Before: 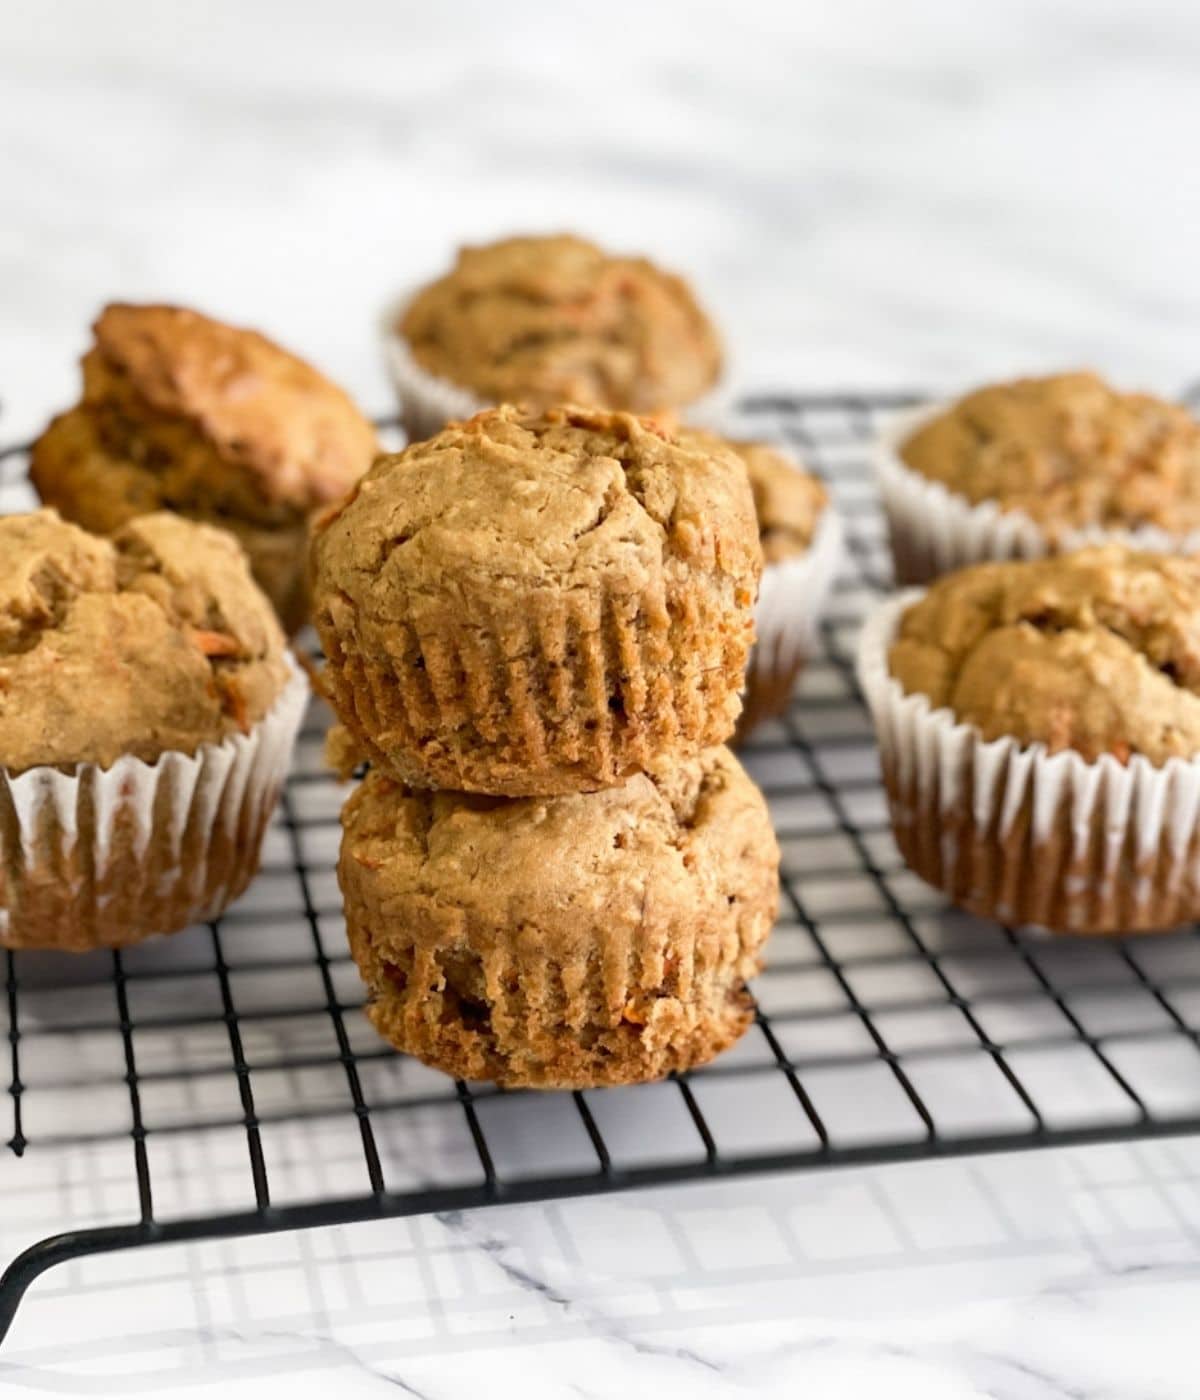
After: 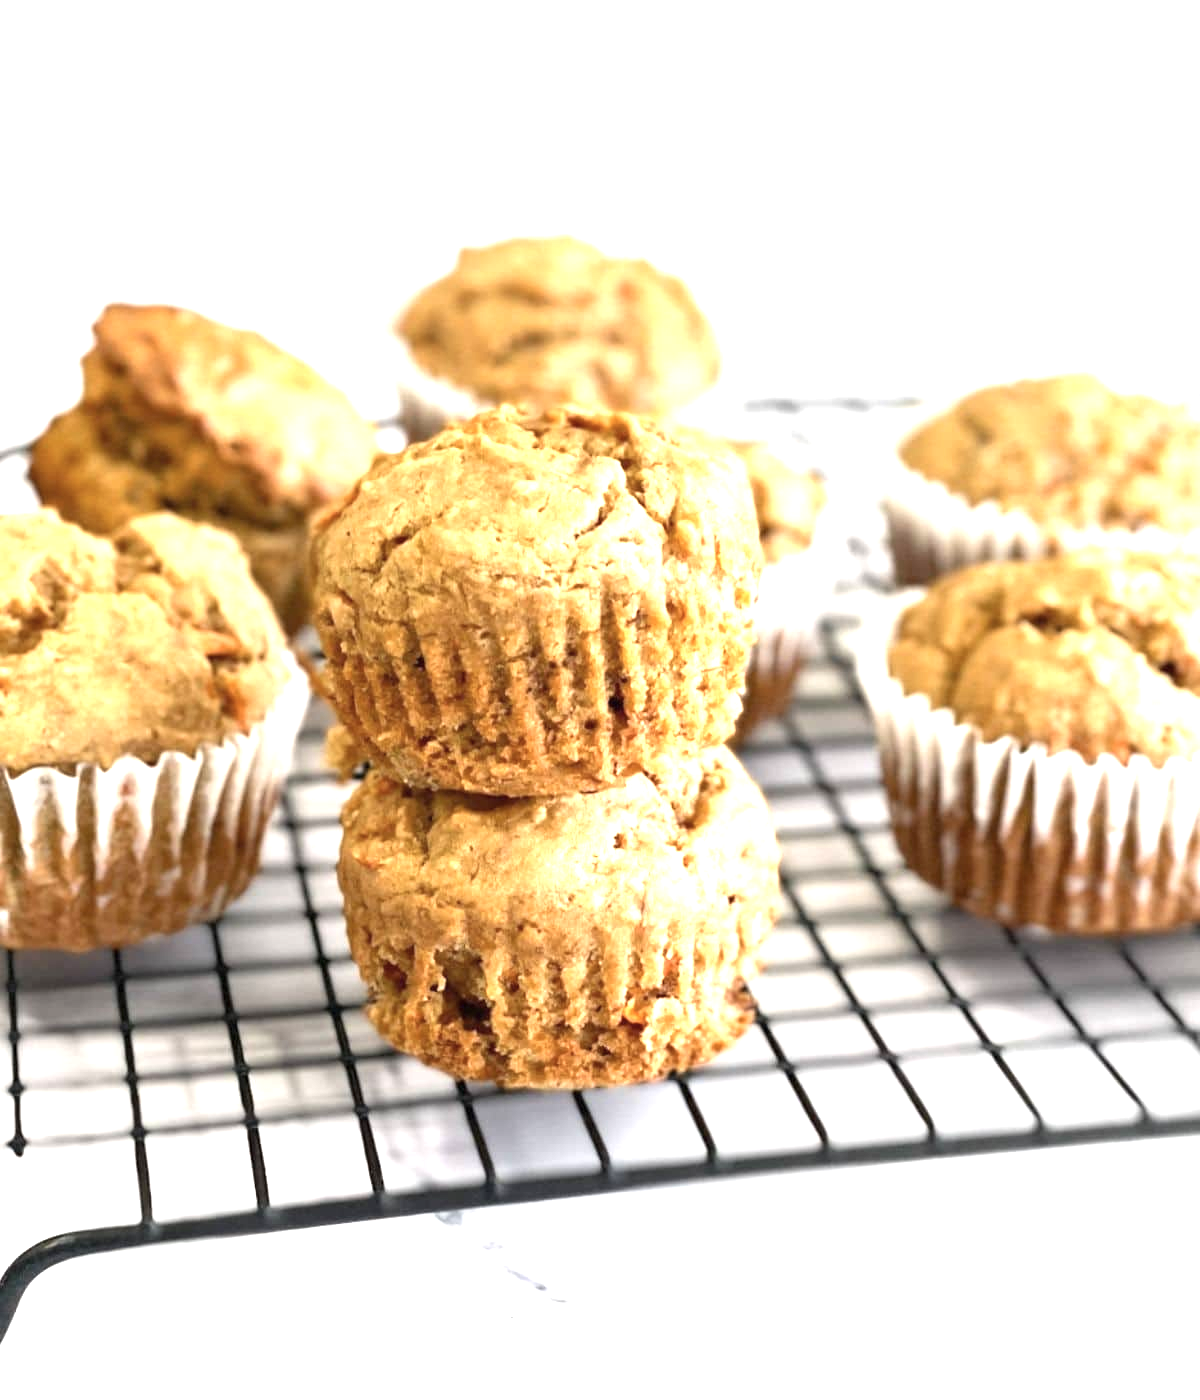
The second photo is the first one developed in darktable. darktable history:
color correction: highlights b* 0.02, saturation 0.849
exposure: black level correction 0, exposure 1.39 EV, compensate highlight preservation false
